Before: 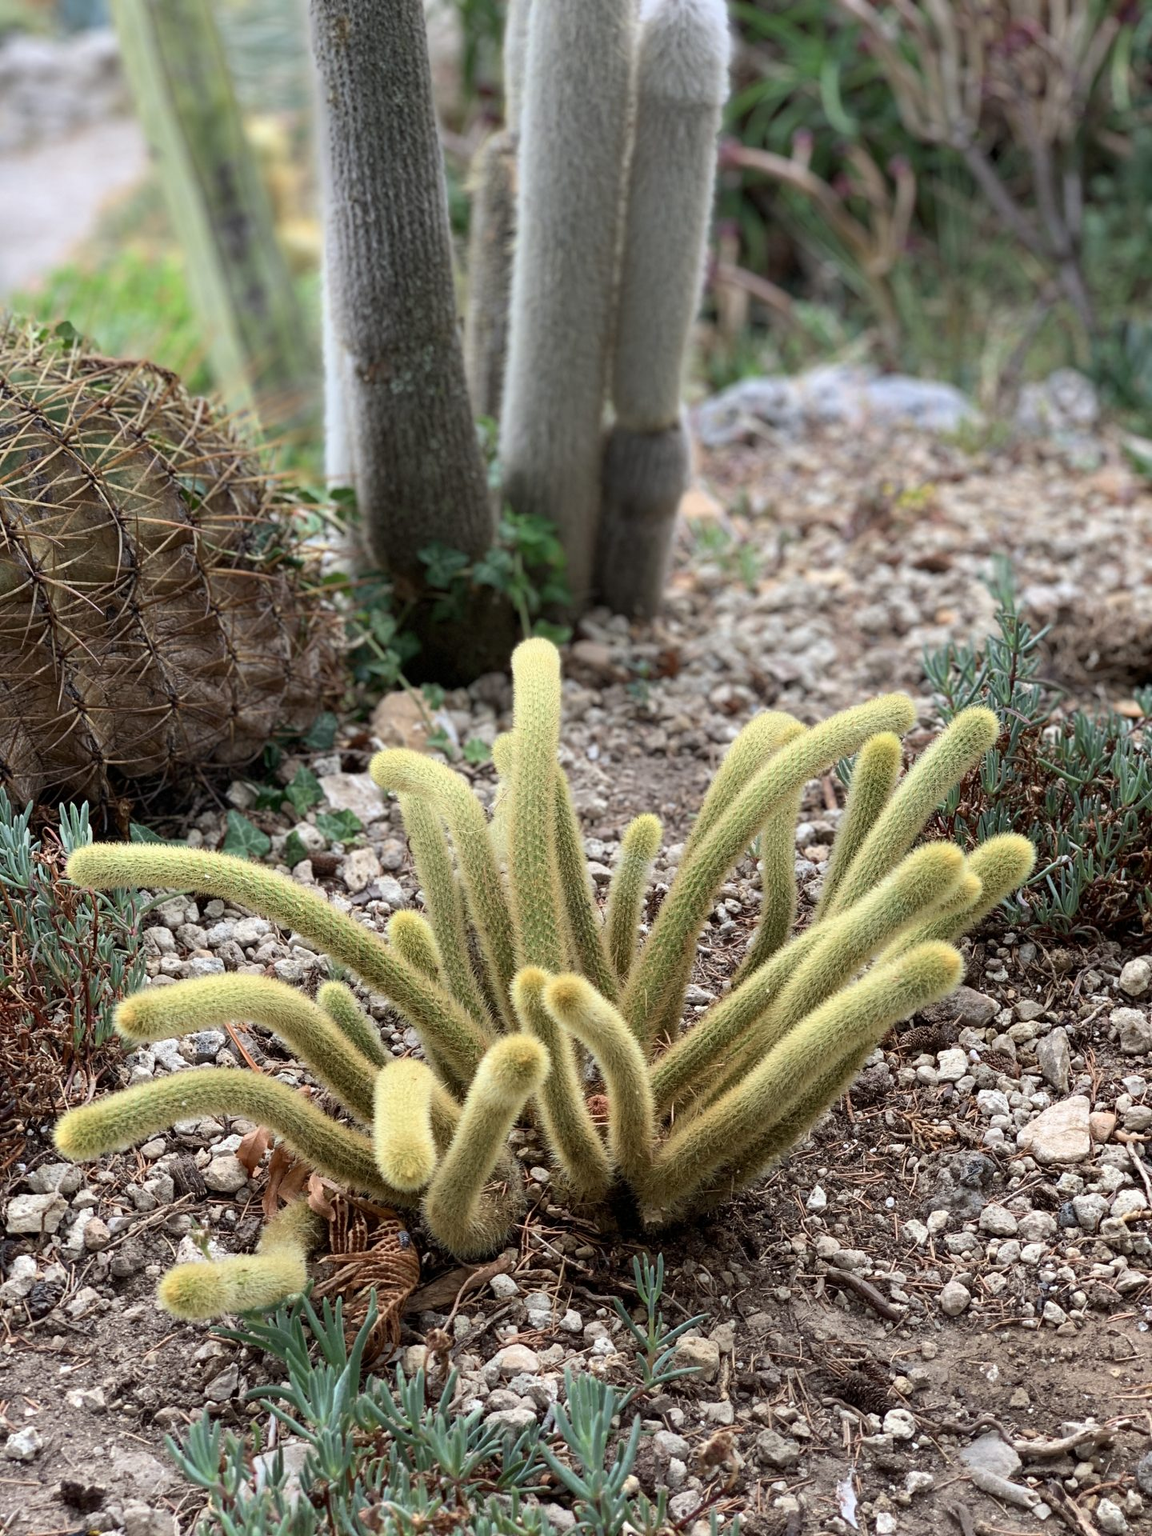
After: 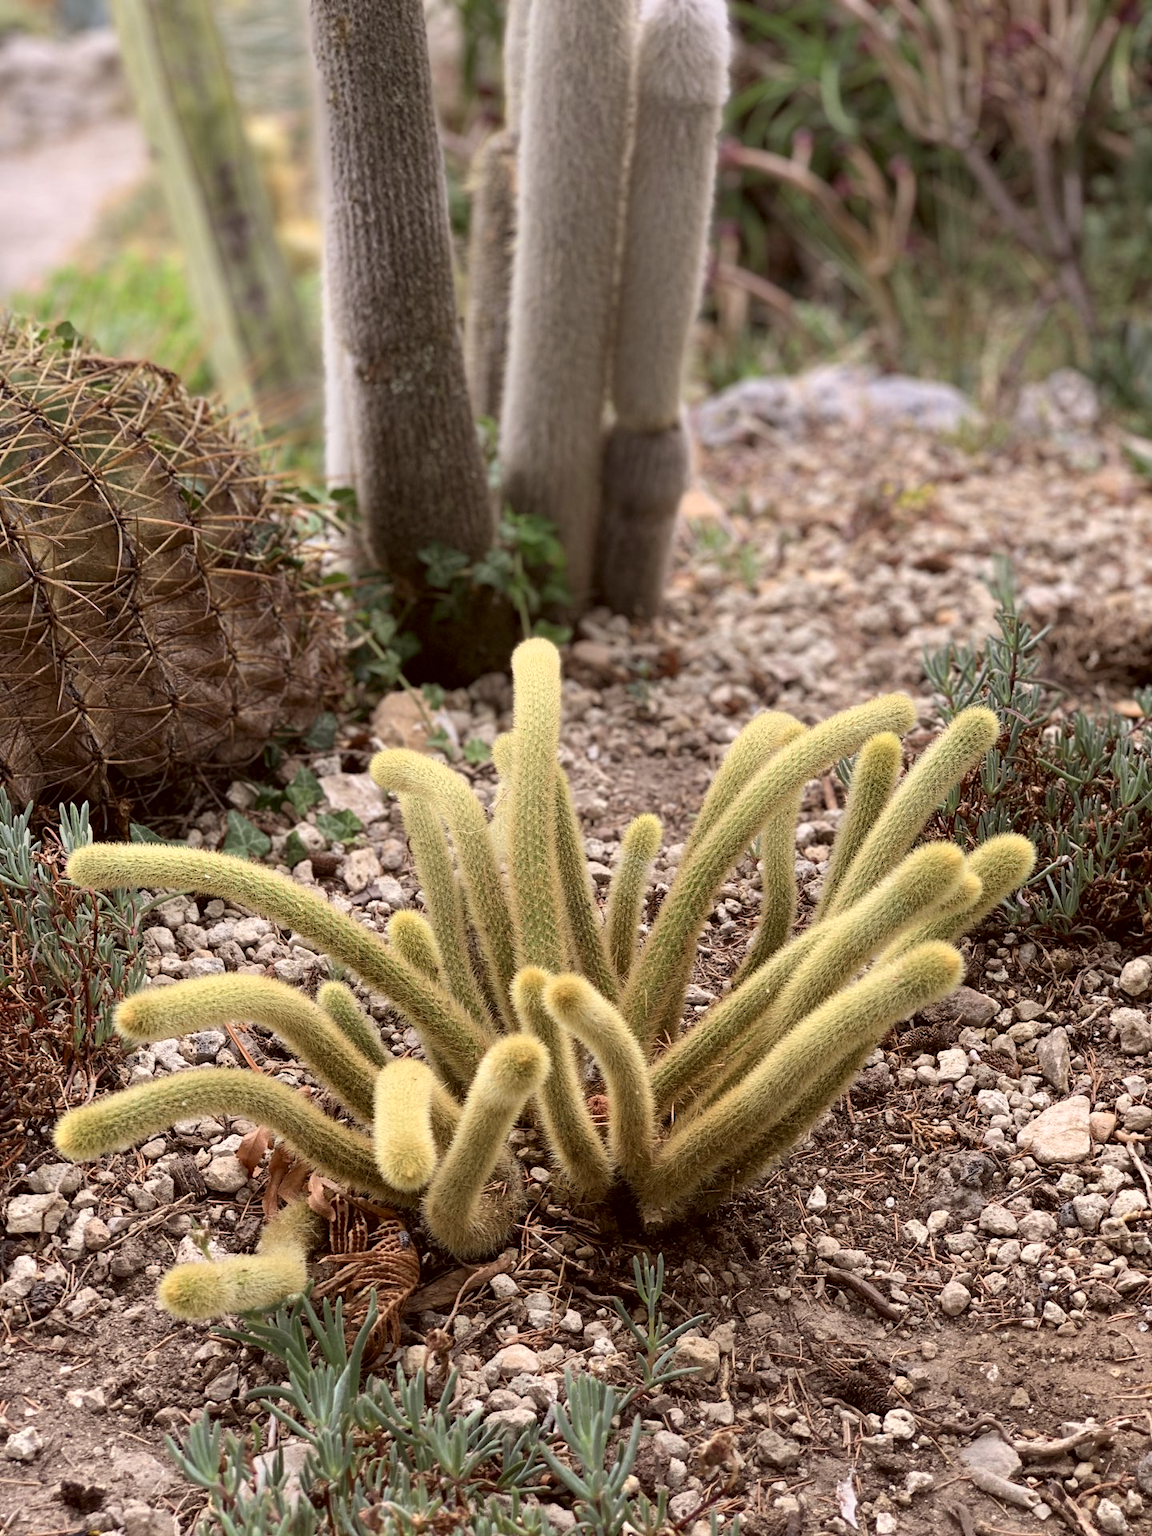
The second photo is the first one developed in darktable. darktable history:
color correction: highlights a* 6.68, highlights b* 7.73, shadows a* 6.02, shadows b* 6.88, saturation 0.91
